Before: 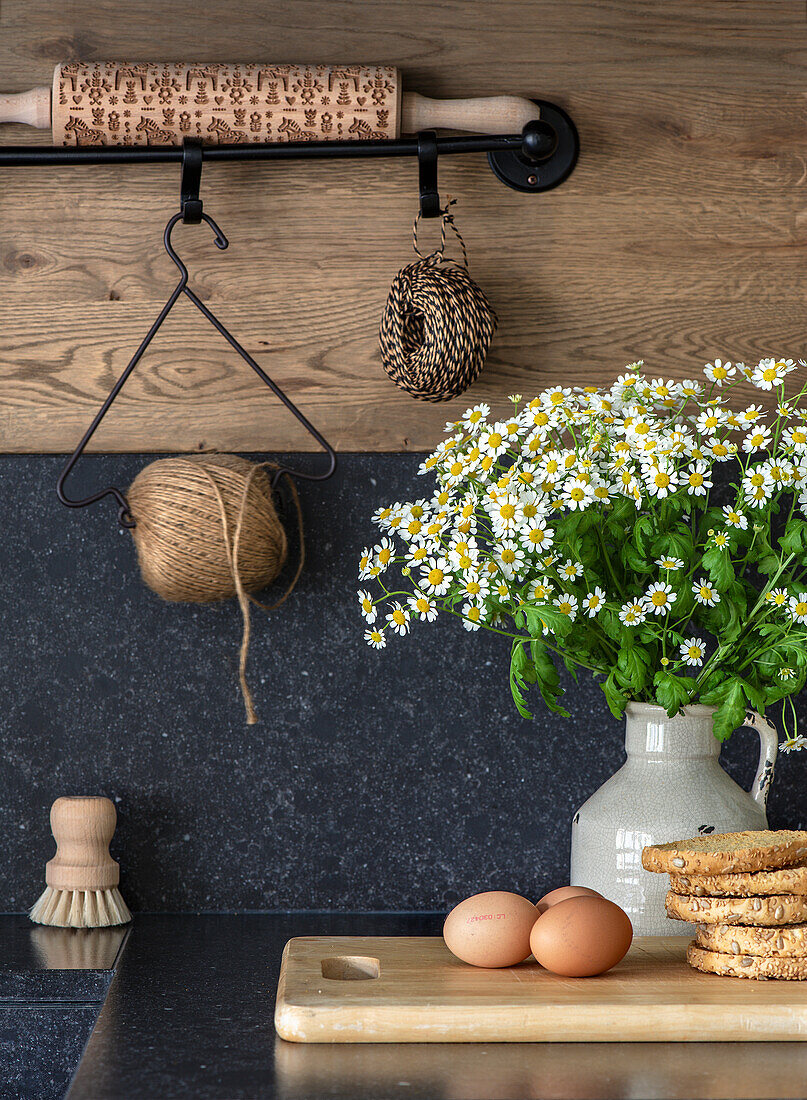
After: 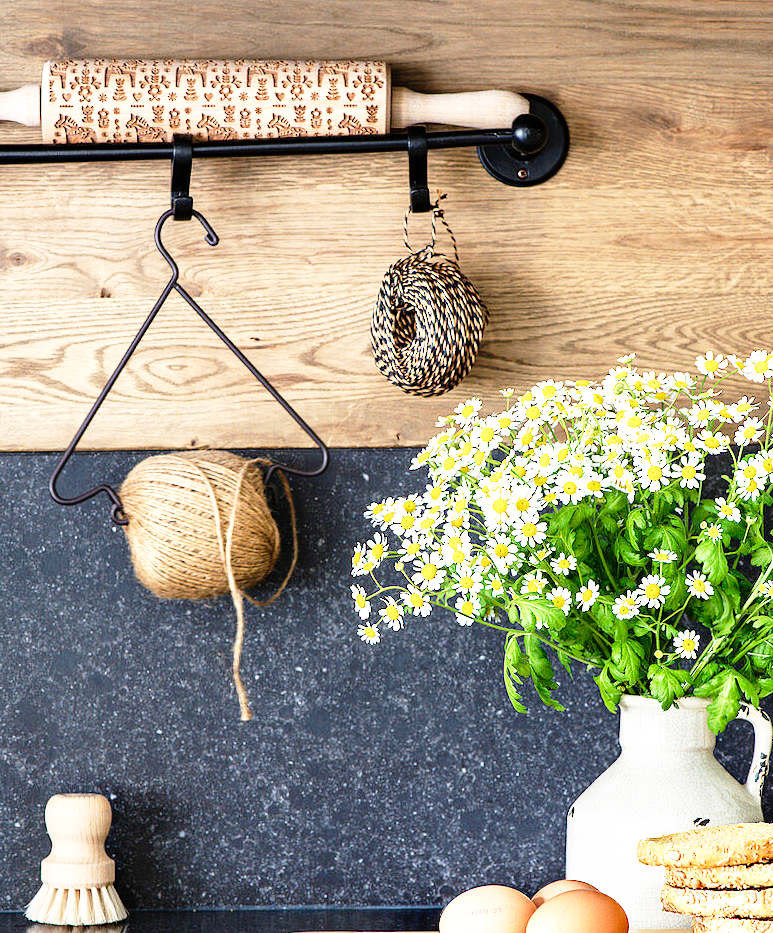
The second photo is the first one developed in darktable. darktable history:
exposure: exposure 0.64 EV, compensate highlight preservation false
crop and rotate: angle 0.456°, left 0.397%, right 2.715%, bottom 14.198%
base curve: curves: ch0 [(0, 0) (0.012, 0.01) (0.073, 0.168) (0.31, 0.711) (0.645, 0.957) (1, 1)], preserve colors none
